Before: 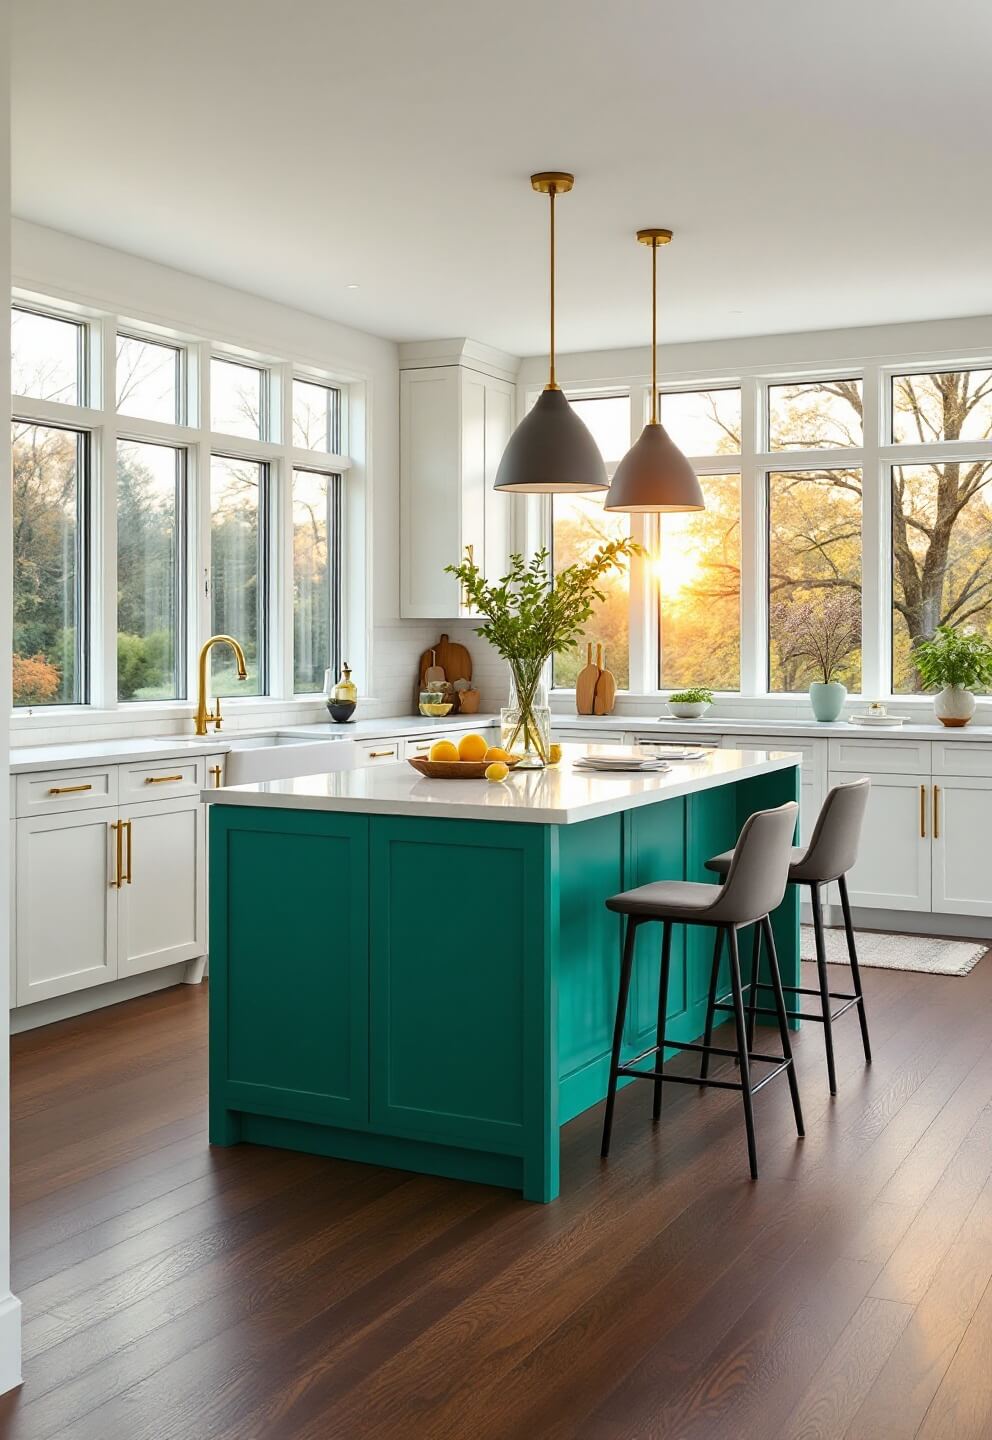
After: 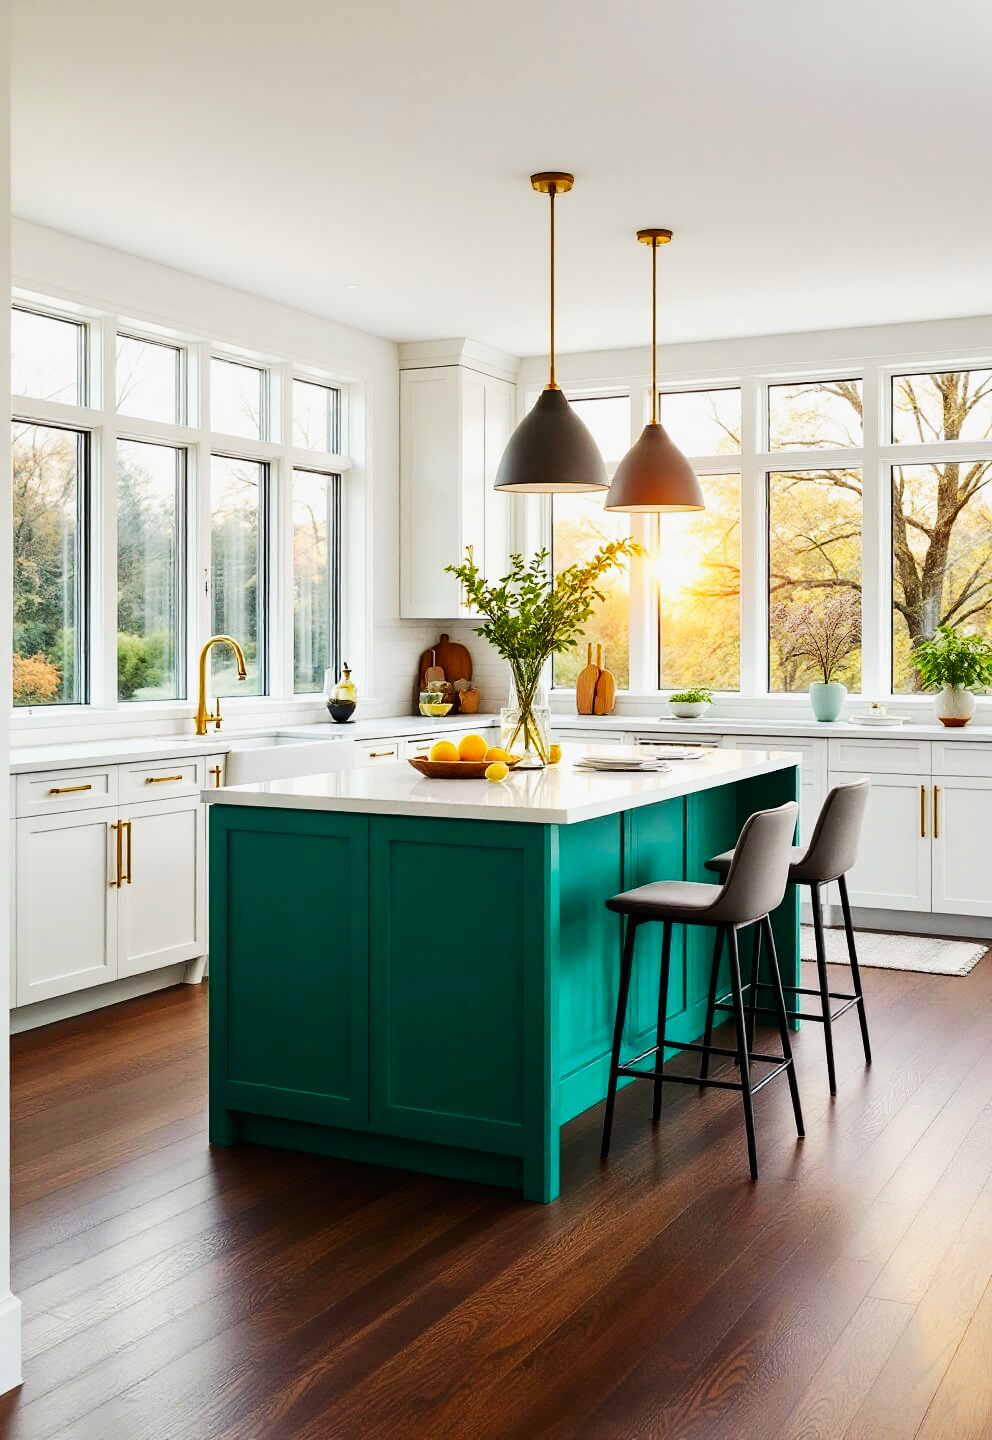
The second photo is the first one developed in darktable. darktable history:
exposure: black level correction 0, exposure -0.854 EV, compensate highlight preservation false
base curve: curves: ch0 [(0, 0) (0.007, 0.004) (0.027, 0.03) (0.046, 0.07) (0.207, 0.54) (0.442, 0.872) (0.673, 0.972) (1, 1)], preserve colors none
